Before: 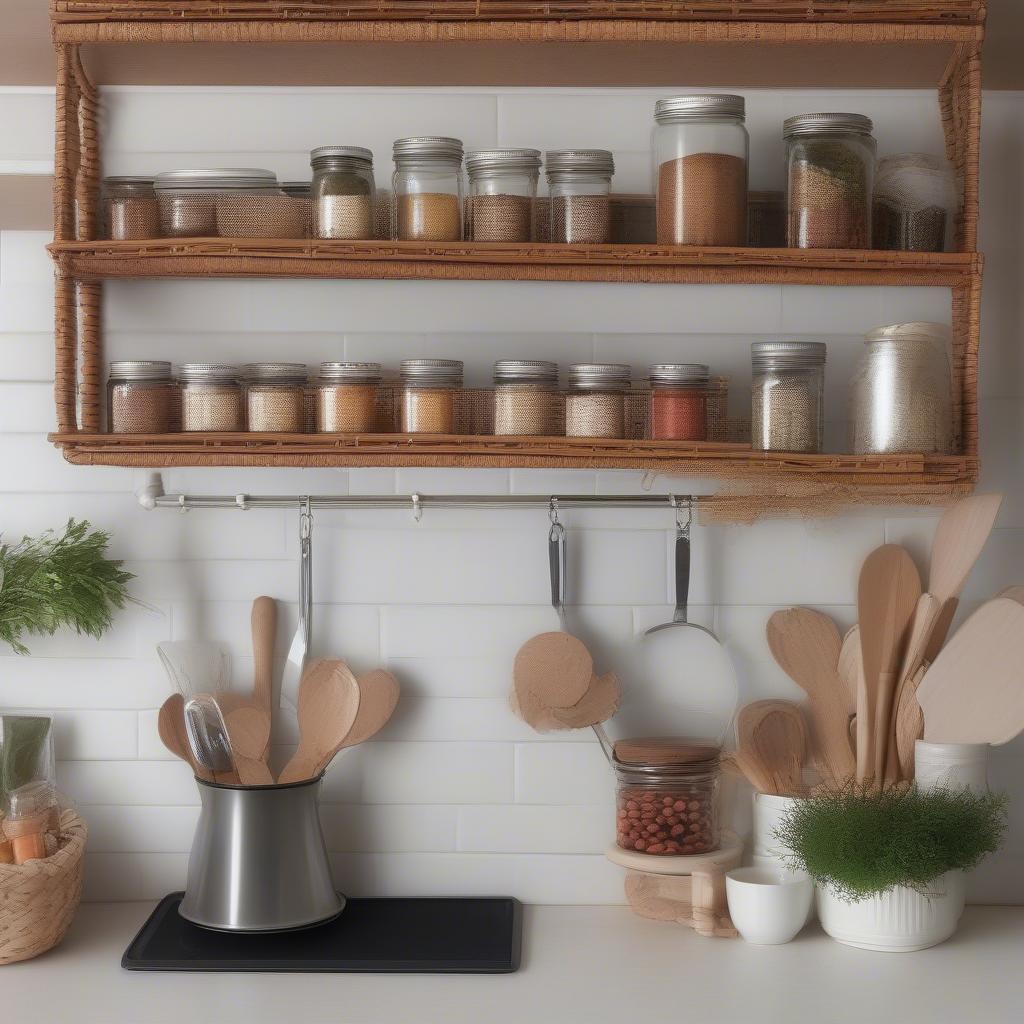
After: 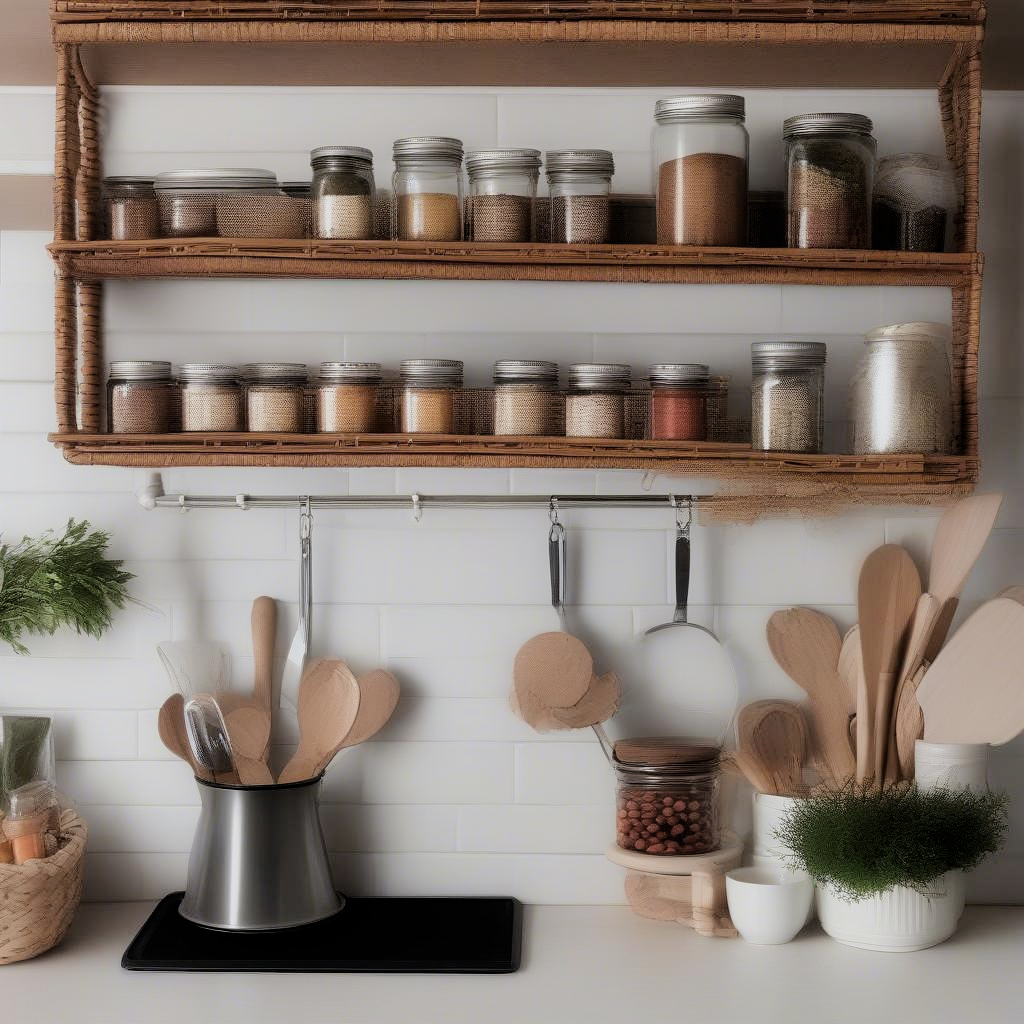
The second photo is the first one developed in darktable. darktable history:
filmic rgb: black relative exposure -5.06 EV, white relative exposure 4 EV, hardness 2.89, contrast 1.412, highlights saturation mix -19.66%
